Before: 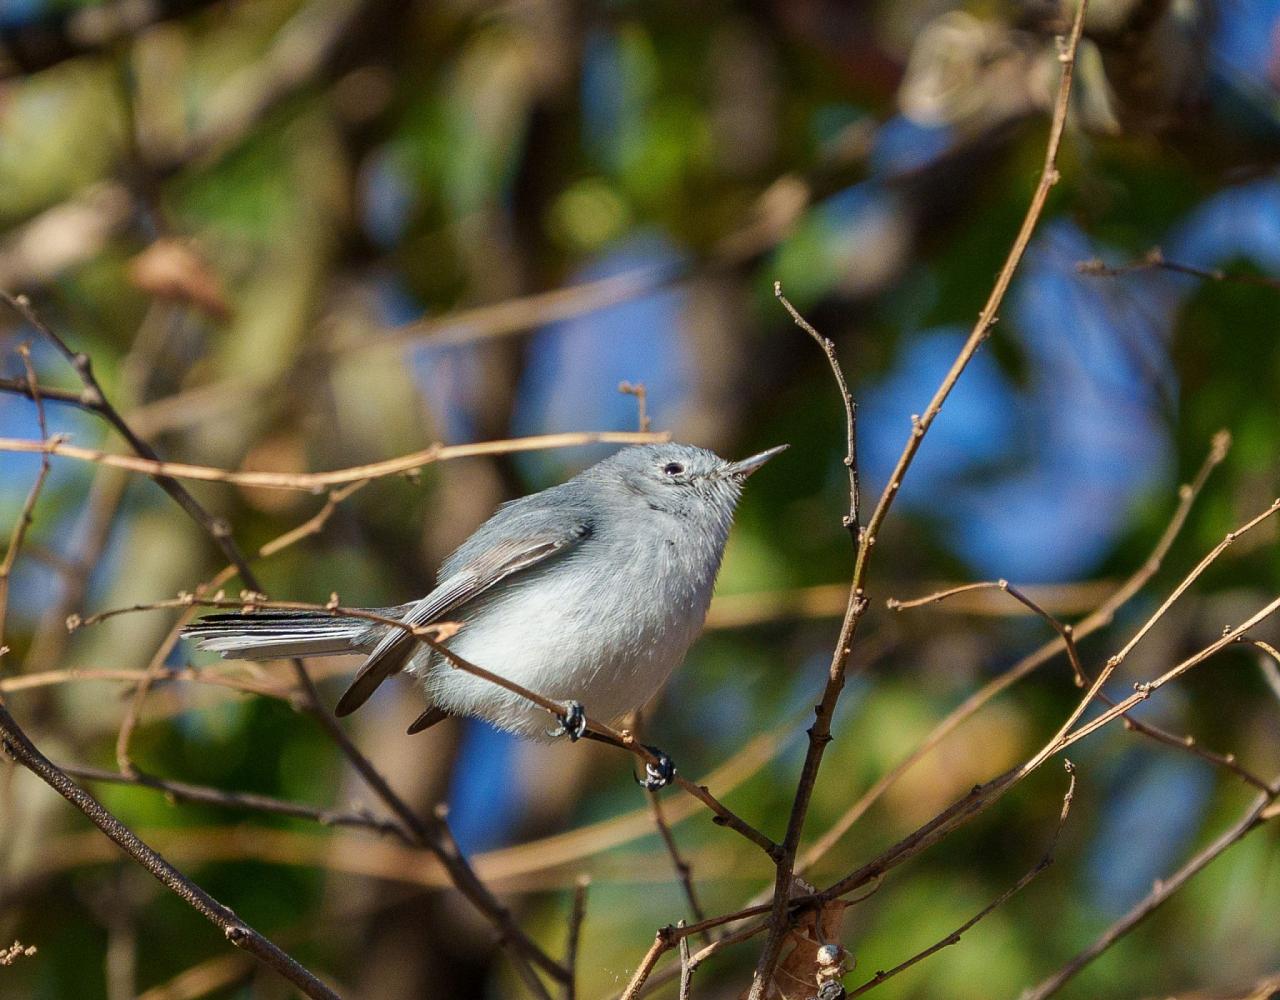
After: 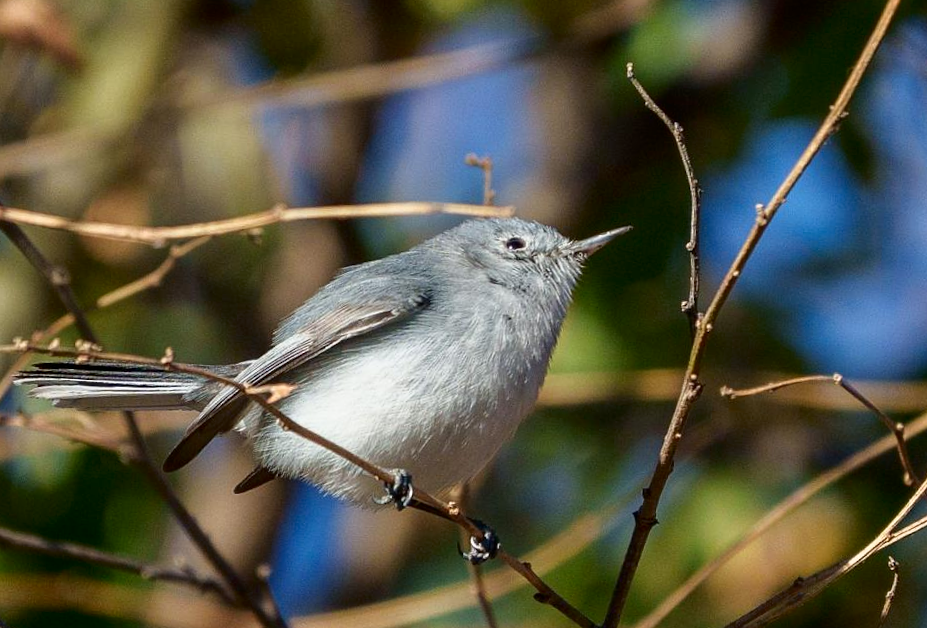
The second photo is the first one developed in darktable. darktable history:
crop and rotate: angle -3.37°, left 9.79%, top 20.73%, right 12.42%, bottom 11.82%
shadows and highlights: shadows -62.32, white point adjustment -5.22, highlights 61.59
